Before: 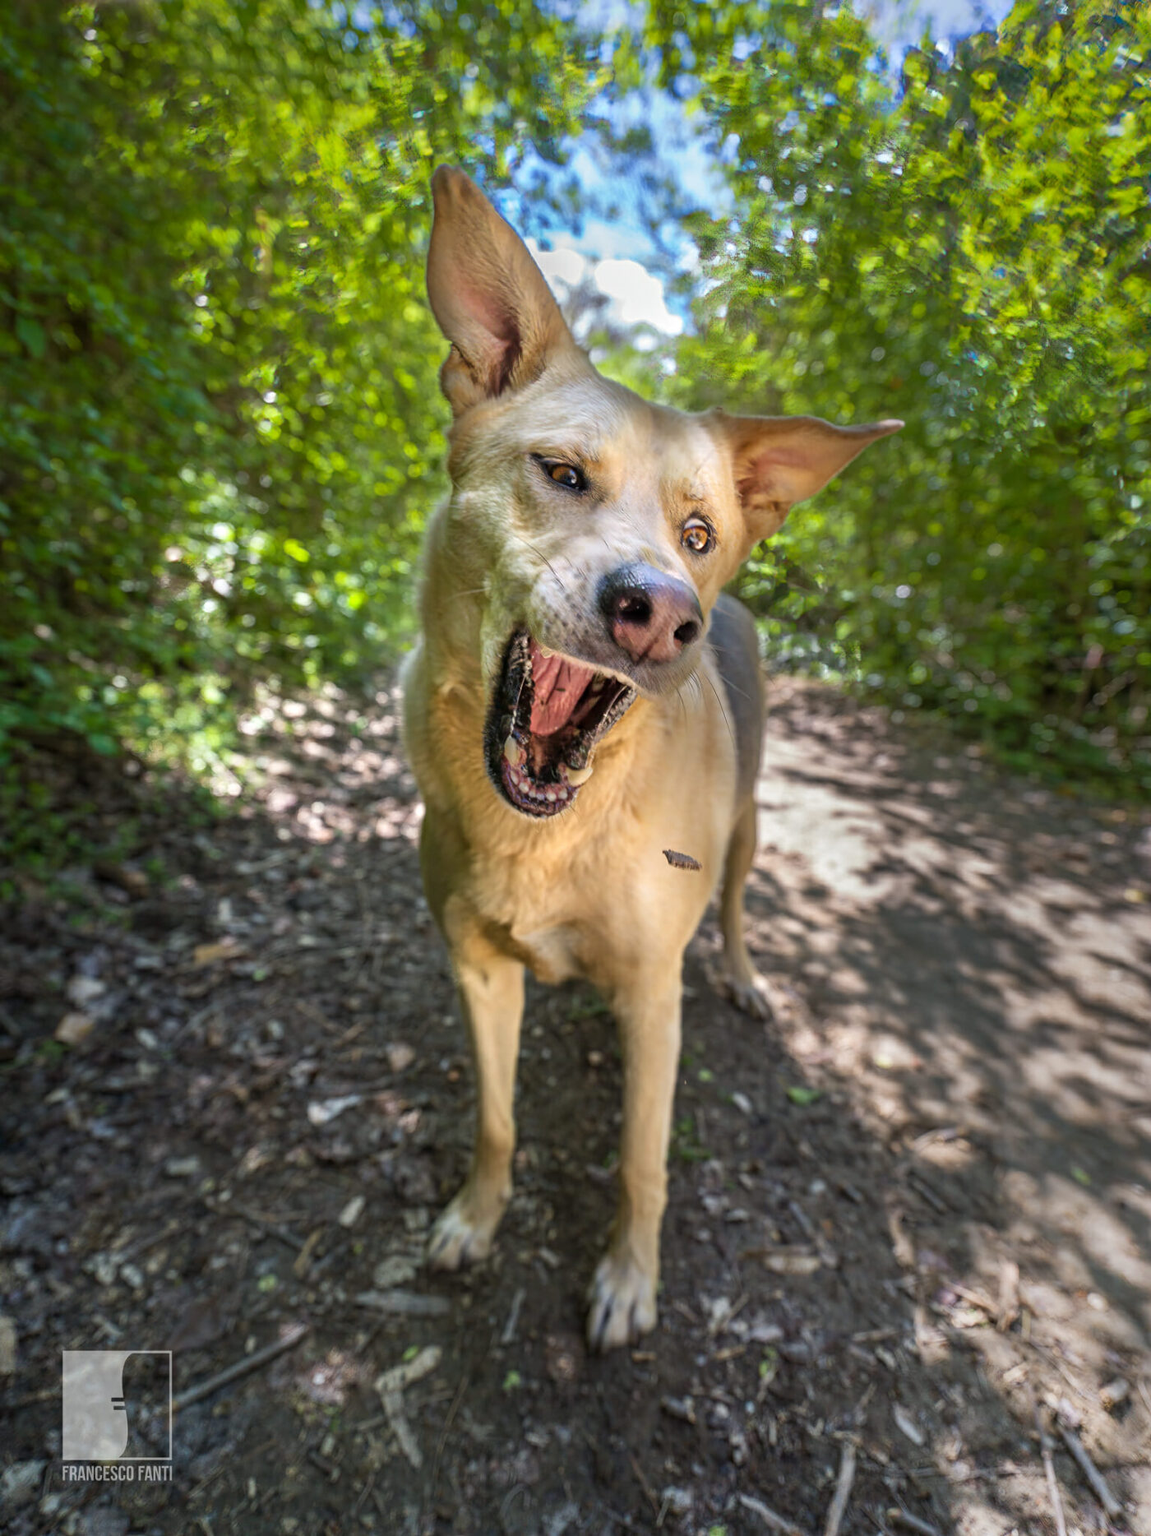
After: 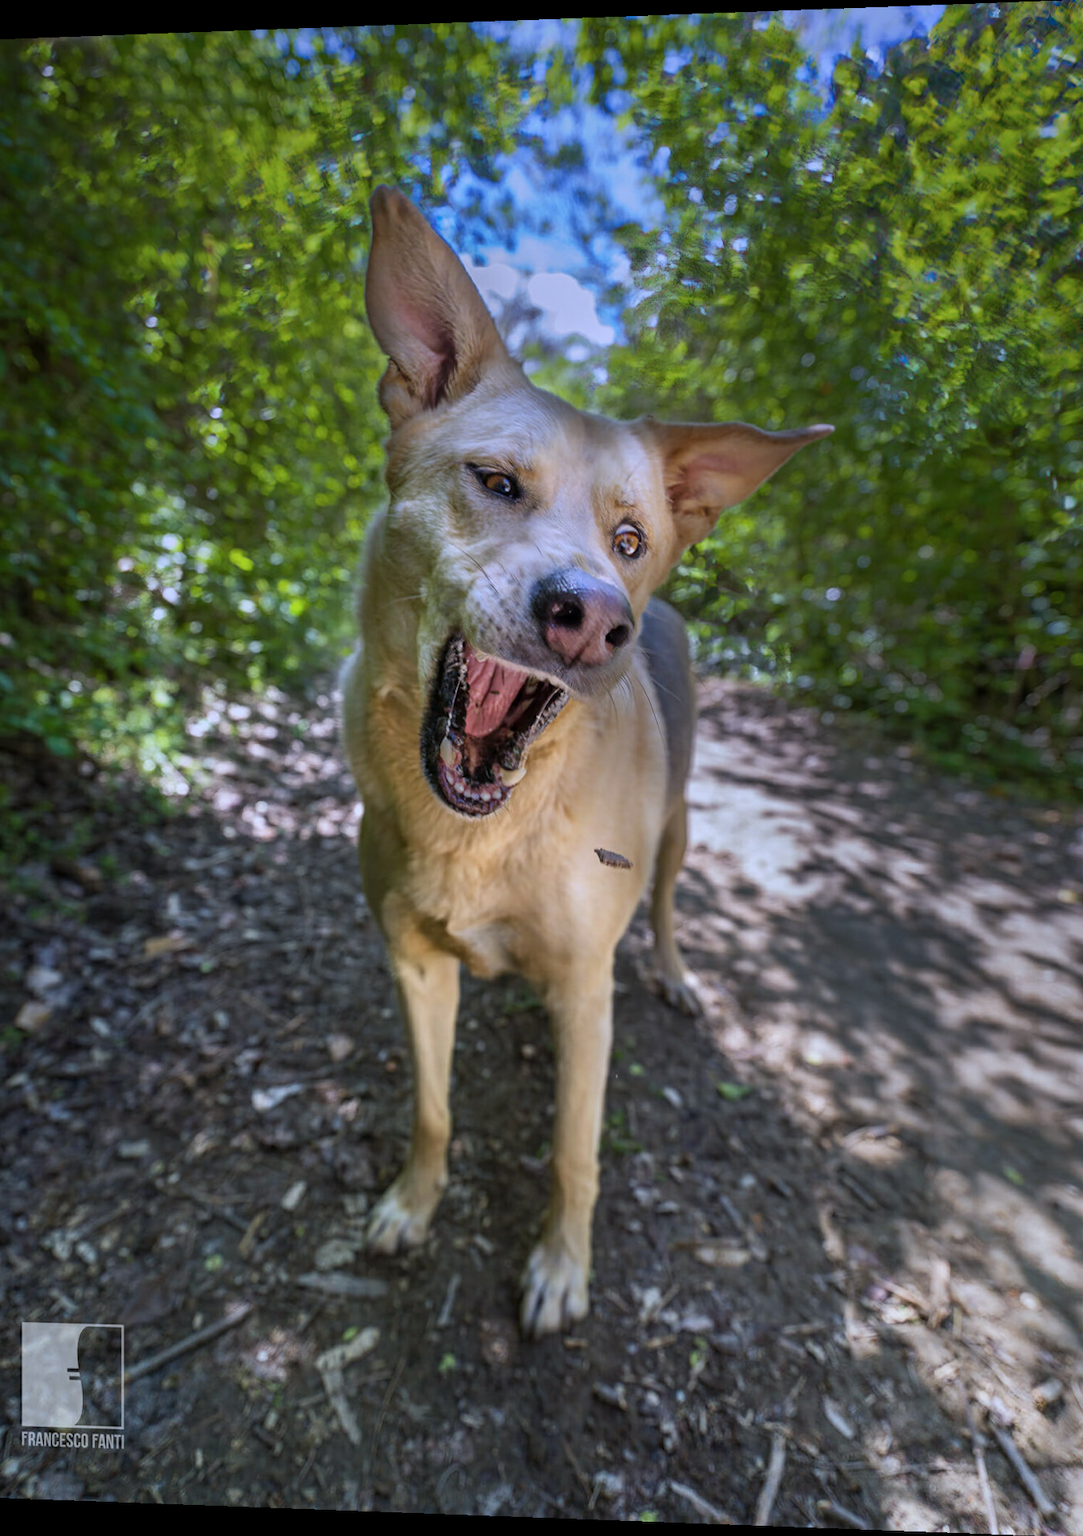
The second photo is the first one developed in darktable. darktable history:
graduated density: hue 238.83°, saturation 50%
rotate and perspective: lens shift (horizontal) -0.055, automatic cropping off
white balance: red 0.954, blue 1.079
crop and rotate: left 3.238%
